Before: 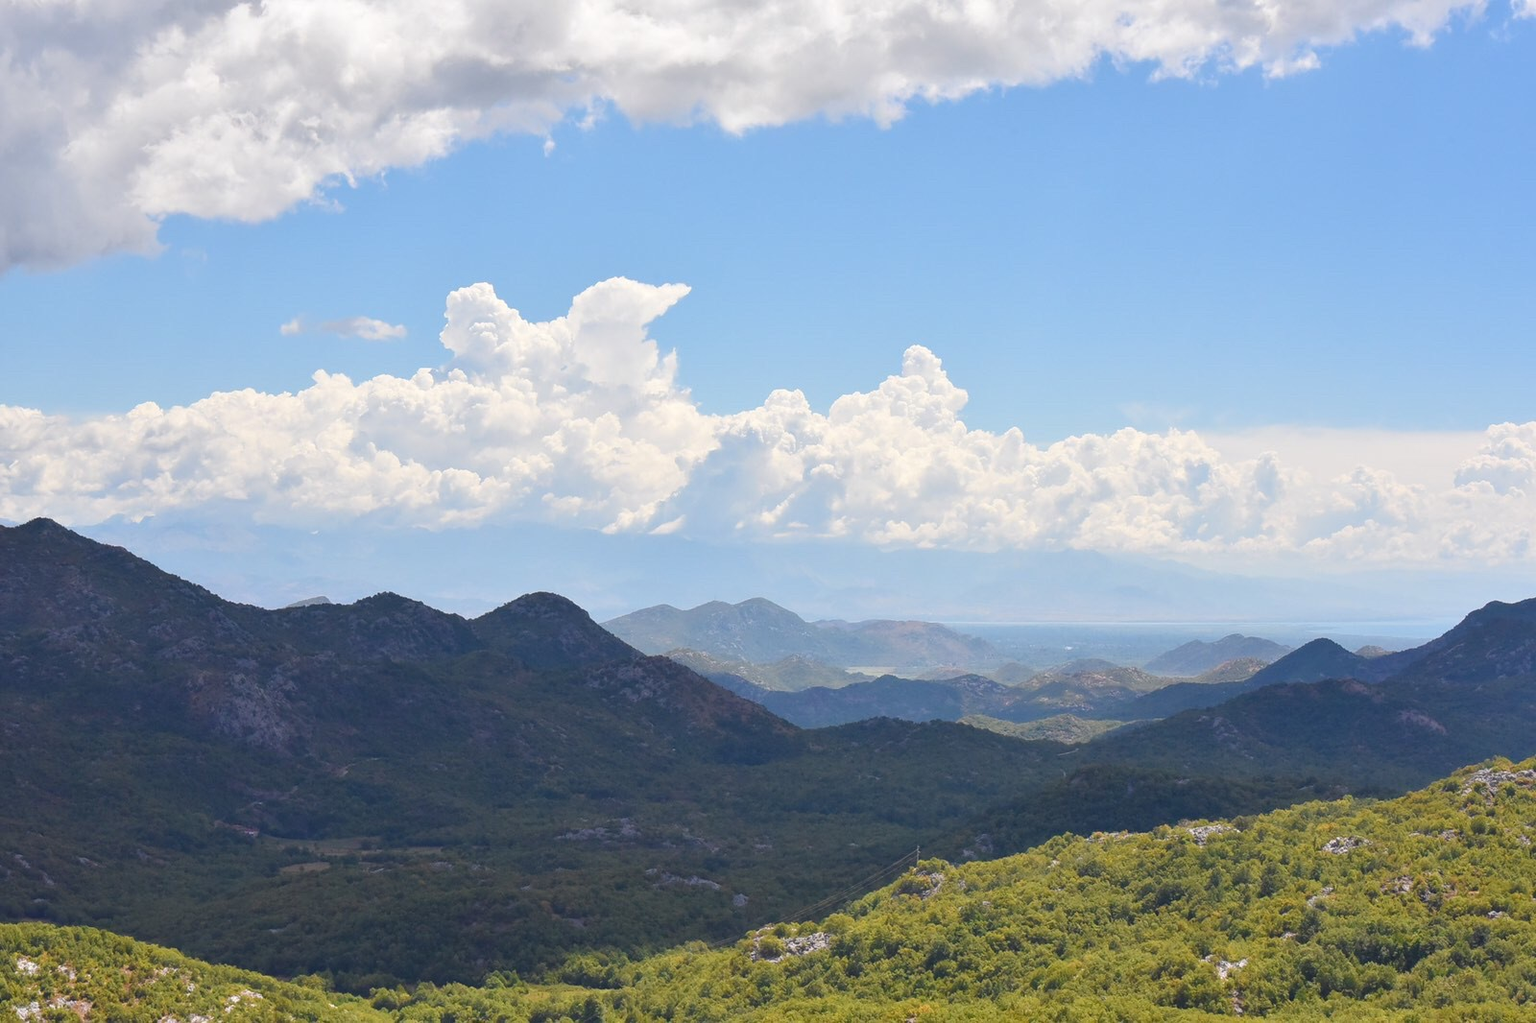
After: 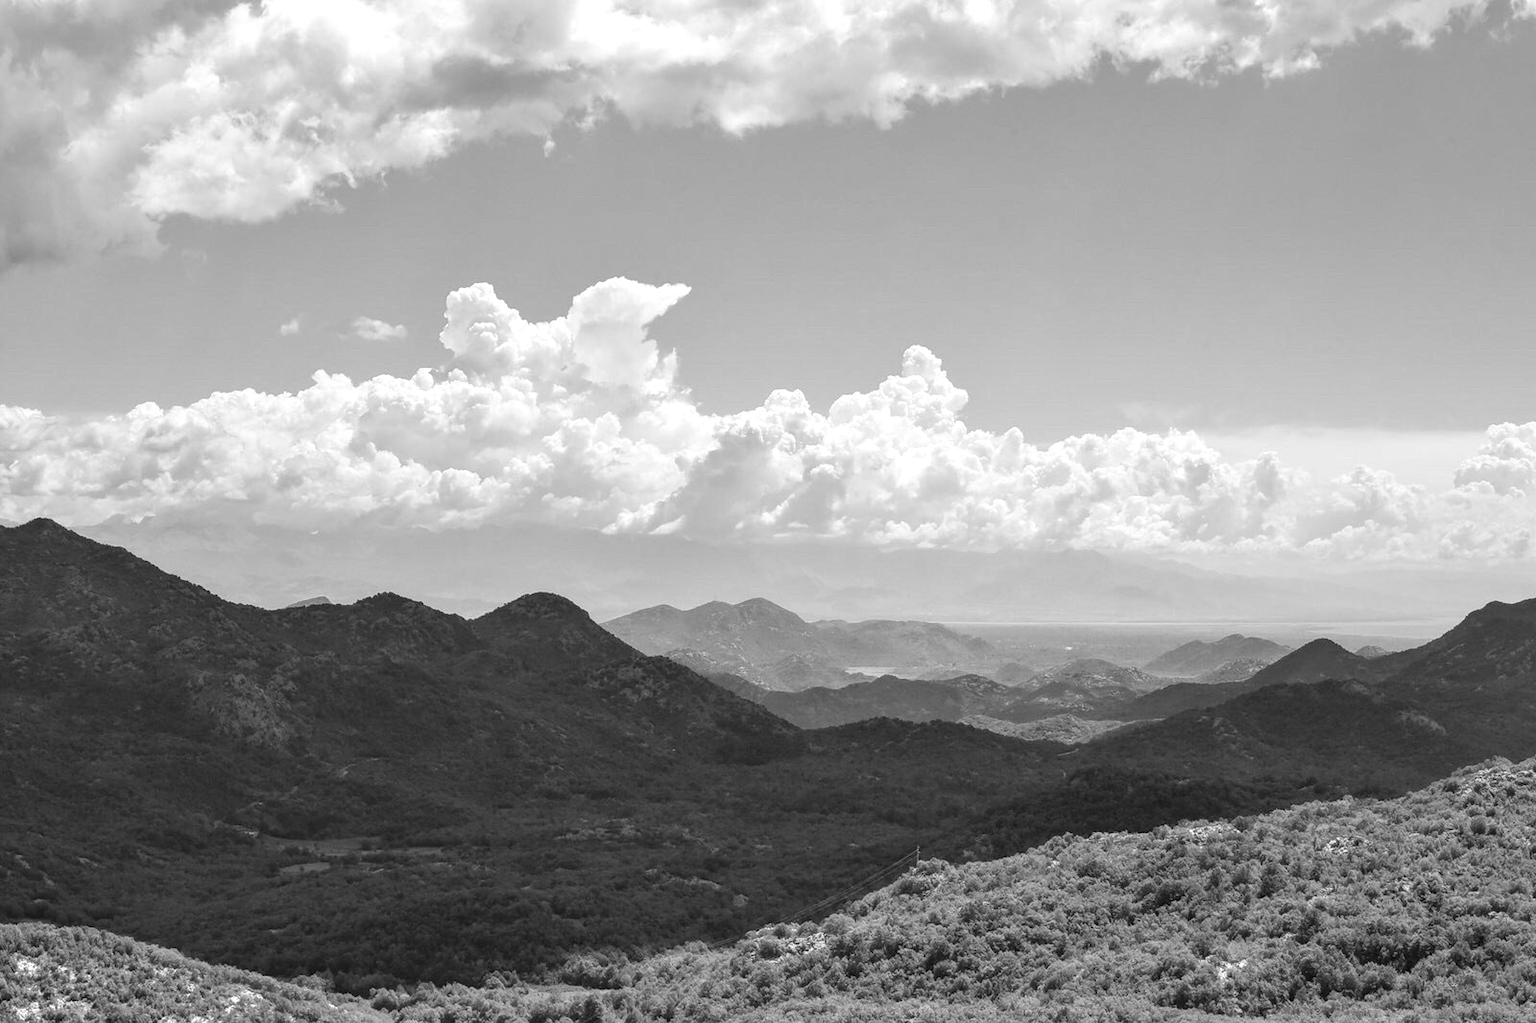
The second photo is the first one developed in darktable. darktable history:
monochrome: on, module defaults
local contrast: highlights 20%, detail 150%
